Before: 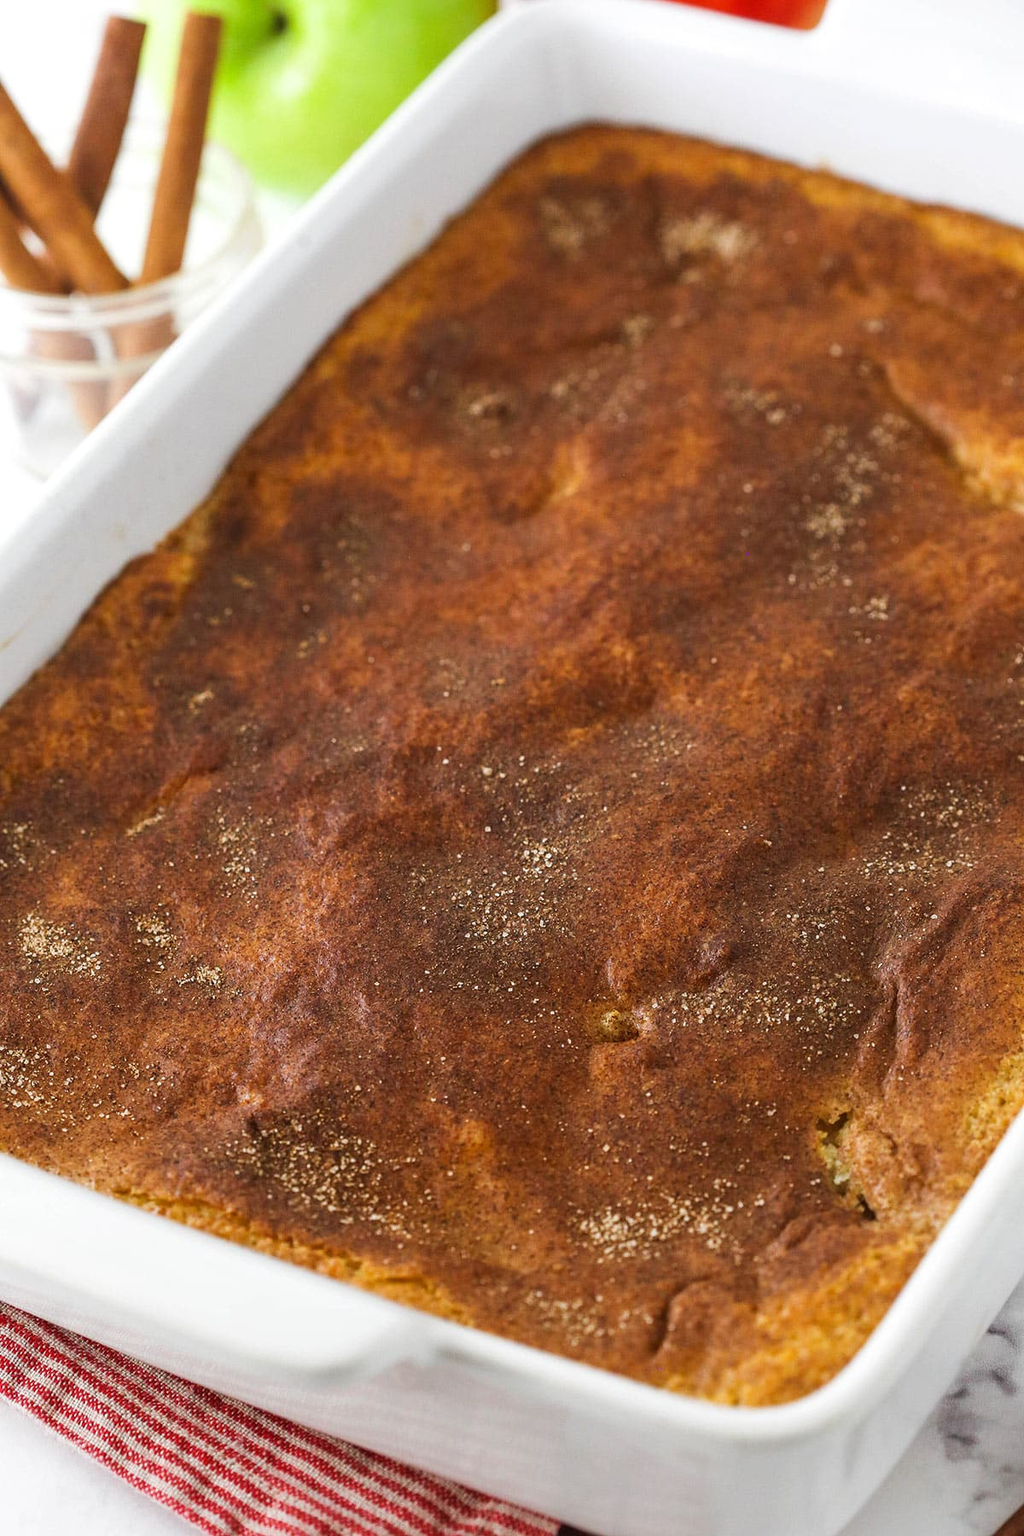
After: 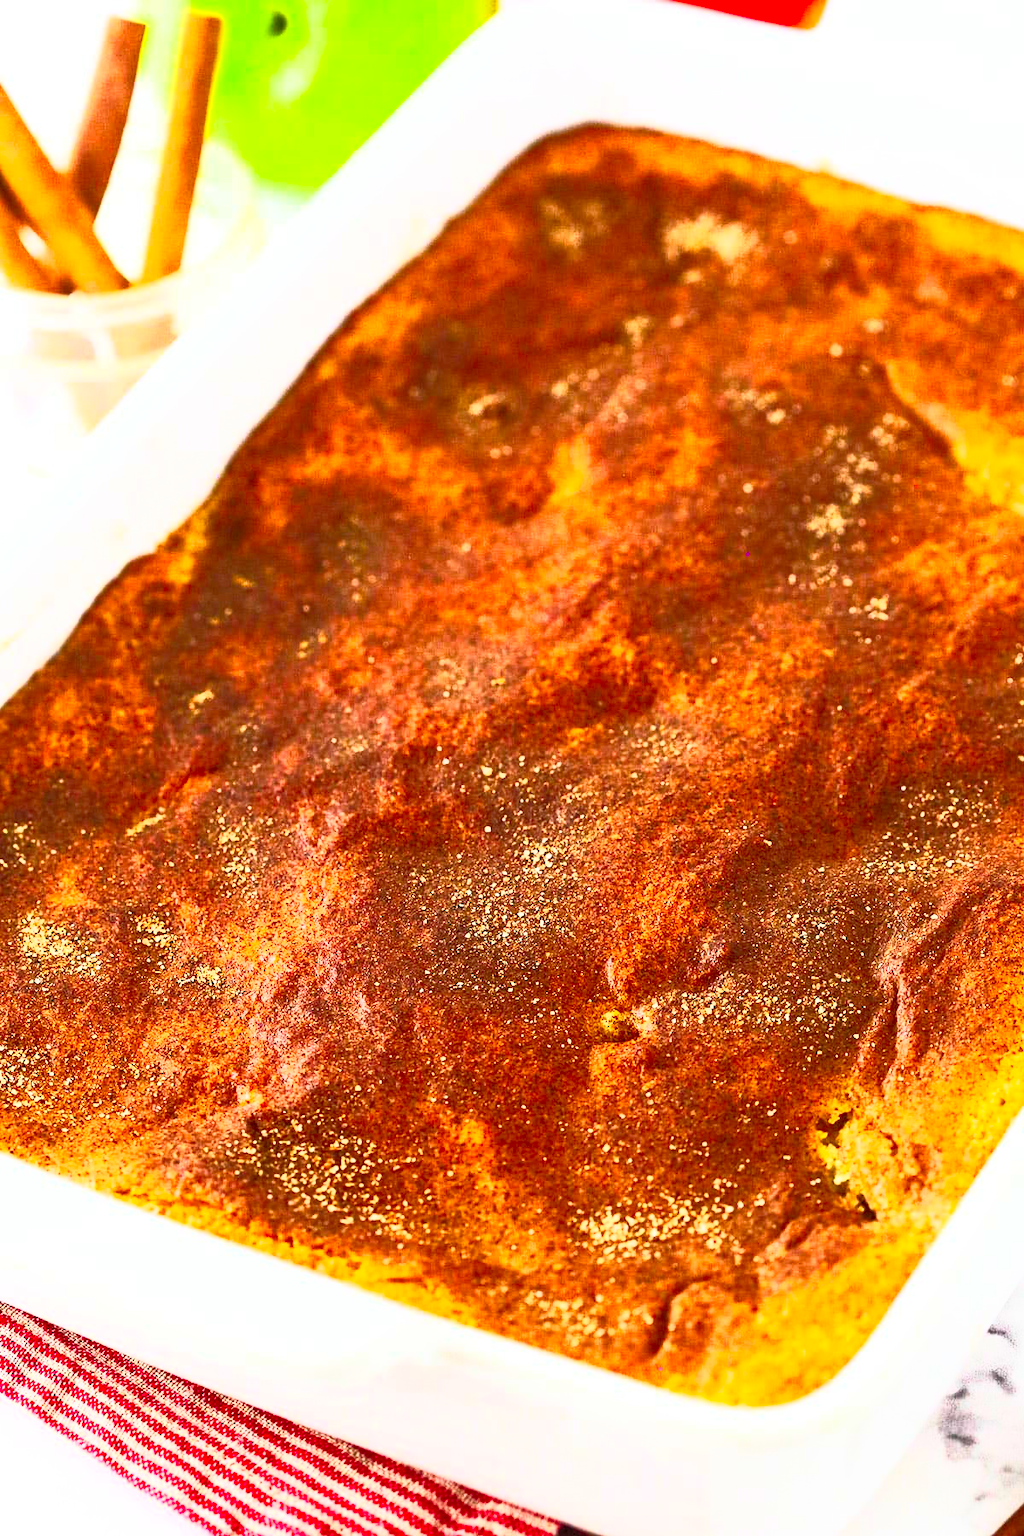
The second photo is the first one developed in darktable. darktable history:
exposure: black level correction 0.005, exposure 0.017 EV, compensate exposure bias true, compensate highlight preservation false
contrast brightness saturation: contrast 0.981, brightness 0.991, saturation 0.985
